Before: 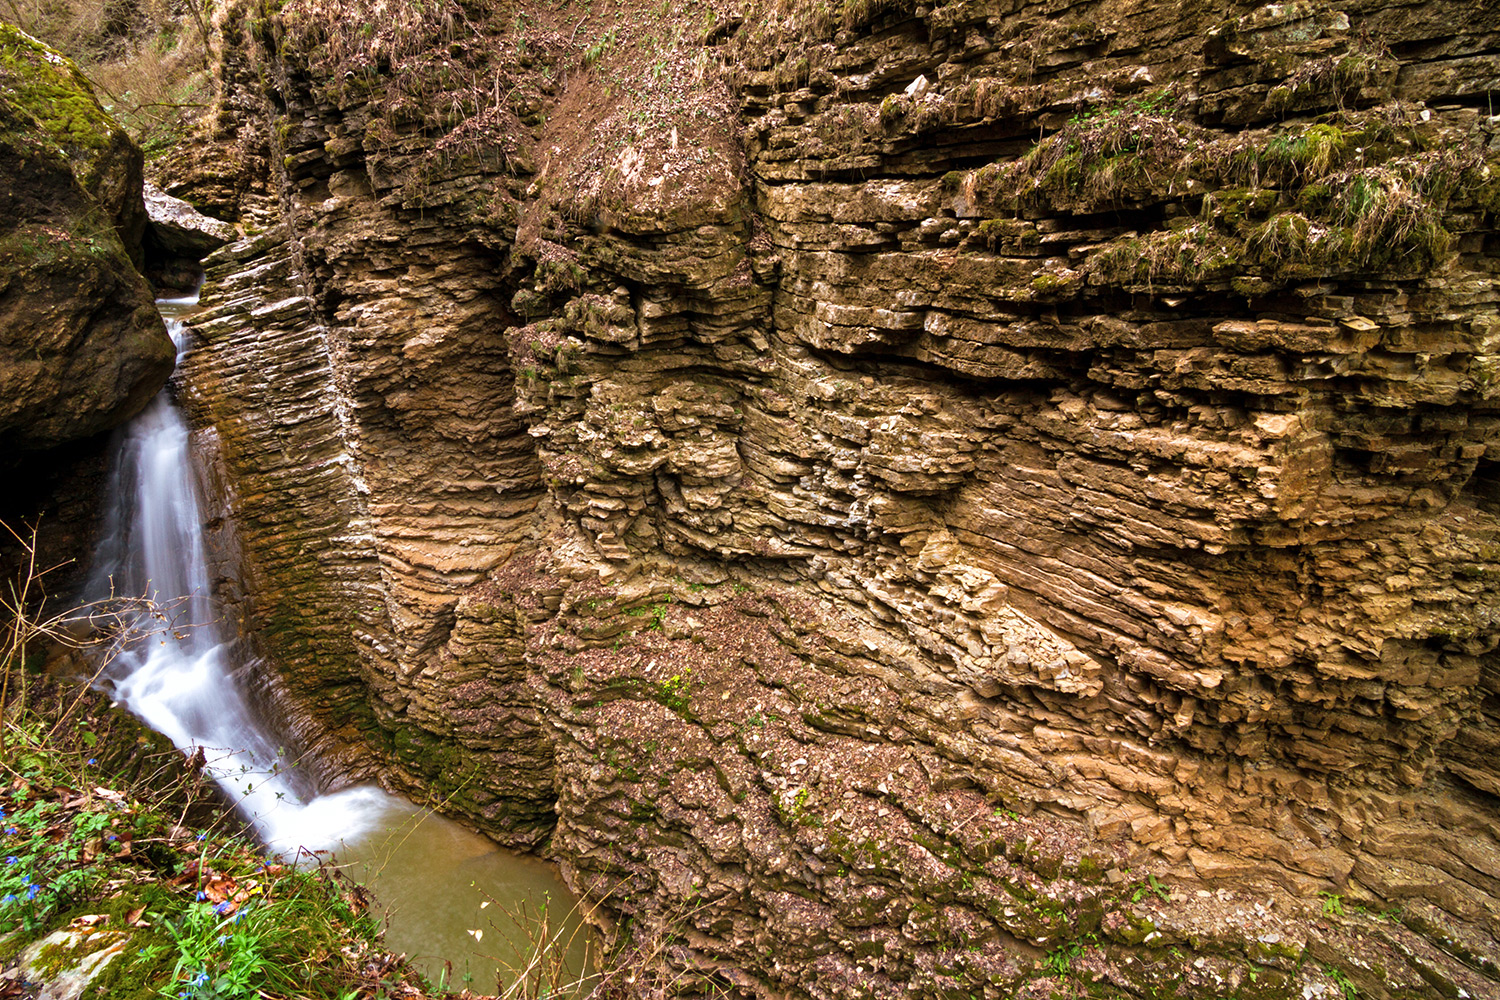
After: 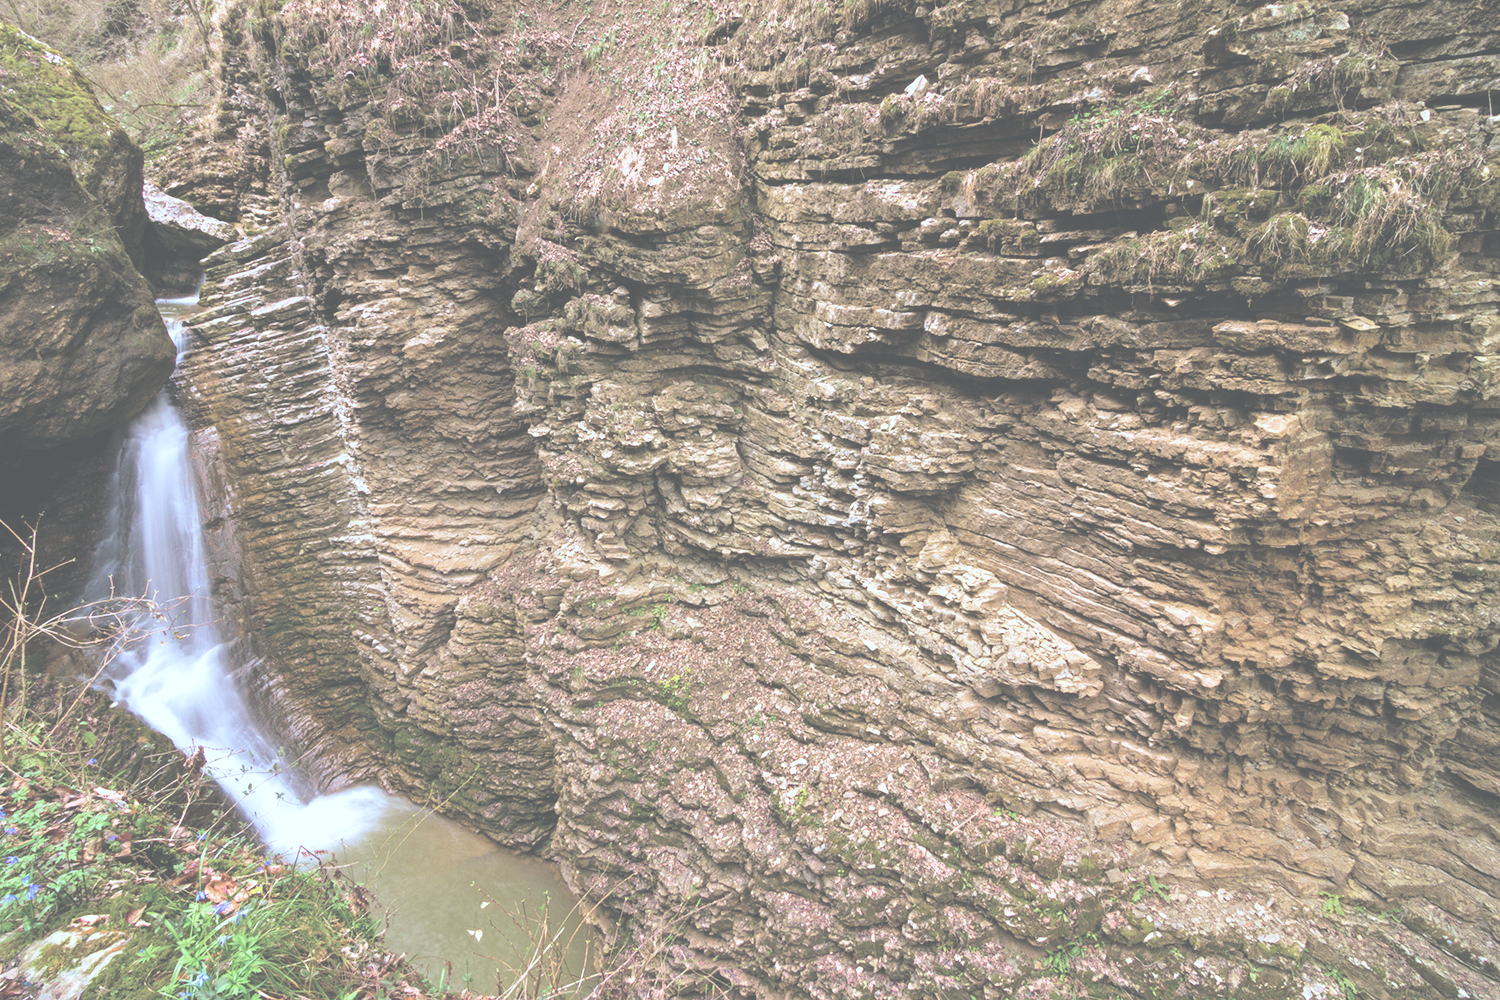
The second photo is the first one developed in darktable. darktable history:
white balance: red 0.984, blue 1.059
global tonemap: drago (0.7, 100)
color zones: curves: ch0 [(0, 0.6) (0.129, 0.508) (0.193, 0.483) (0.429, 0.5) (0.571, 0.5) (0.714, 0.5) (0.857, 0.5) (1, 0.6)]; ch1 [(0, 0.481) (0.112, 0.245) (0.213, 0.223) (0.429, 0.233) (0.571, 0.231) (0.683, 0.242) (0.857, 0.296) (1, 0.481)]
color calibration: illuminant Planckian (black body), adaptation linear Bradford (ICC v4), x 0.364, y 0.367, temperature 4417.56 K, saturation algorithm version 1 (2020)
exposure: black level correction -0.023, exposure 1.397 EV, compensate highlight preservation false
